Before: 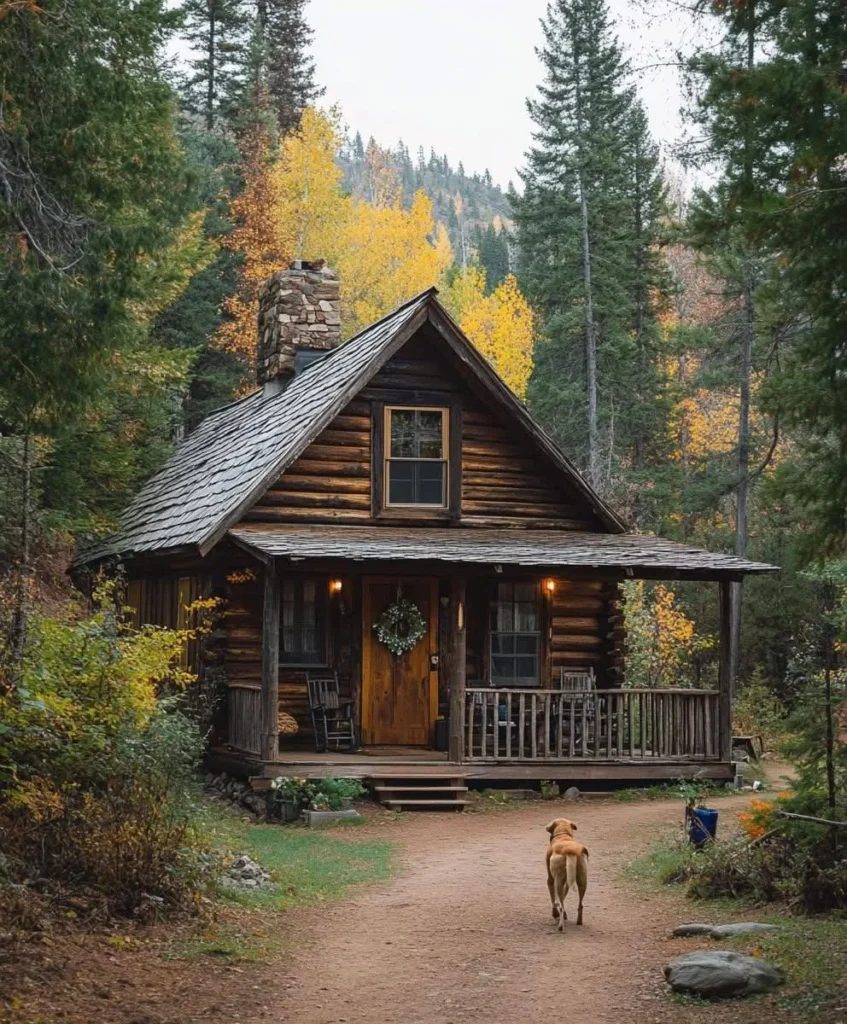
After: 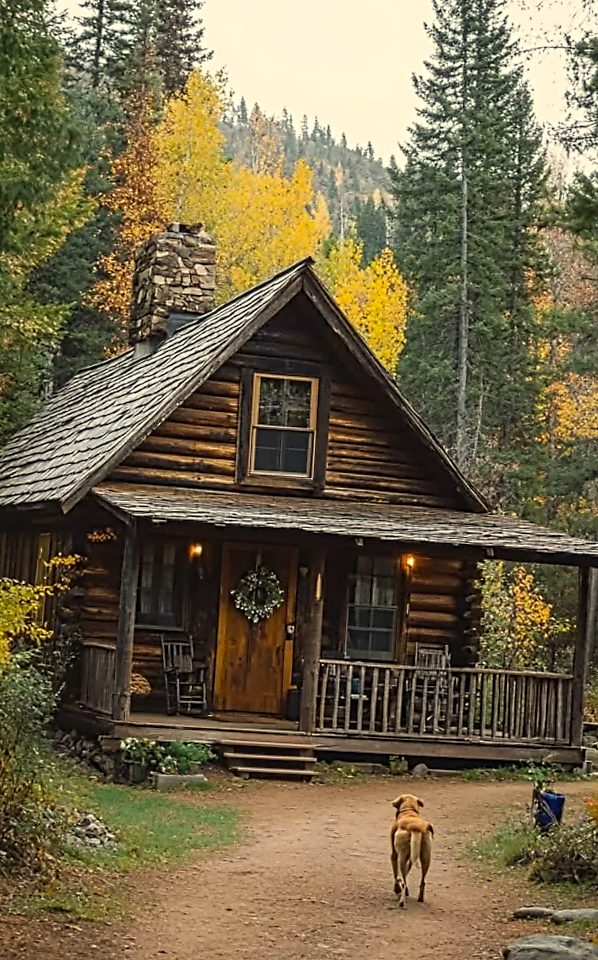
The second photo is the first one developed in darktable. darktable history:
crop and rotate: angle -3.13°, left 13.958%, top 0.041%, right 10.824%, bottom 0.052%
contrast equalizer: octaves 7, y [[0.5, 0.5, 0.5, 0.515, 0.749, 0.84], [0.5 ×6], [0.5 ×6], [0, 0, 0, 0.001, 0.067, 0.262], [0 ×6]]
color correction: highlights a* 1.32, highlights b* 17.53
